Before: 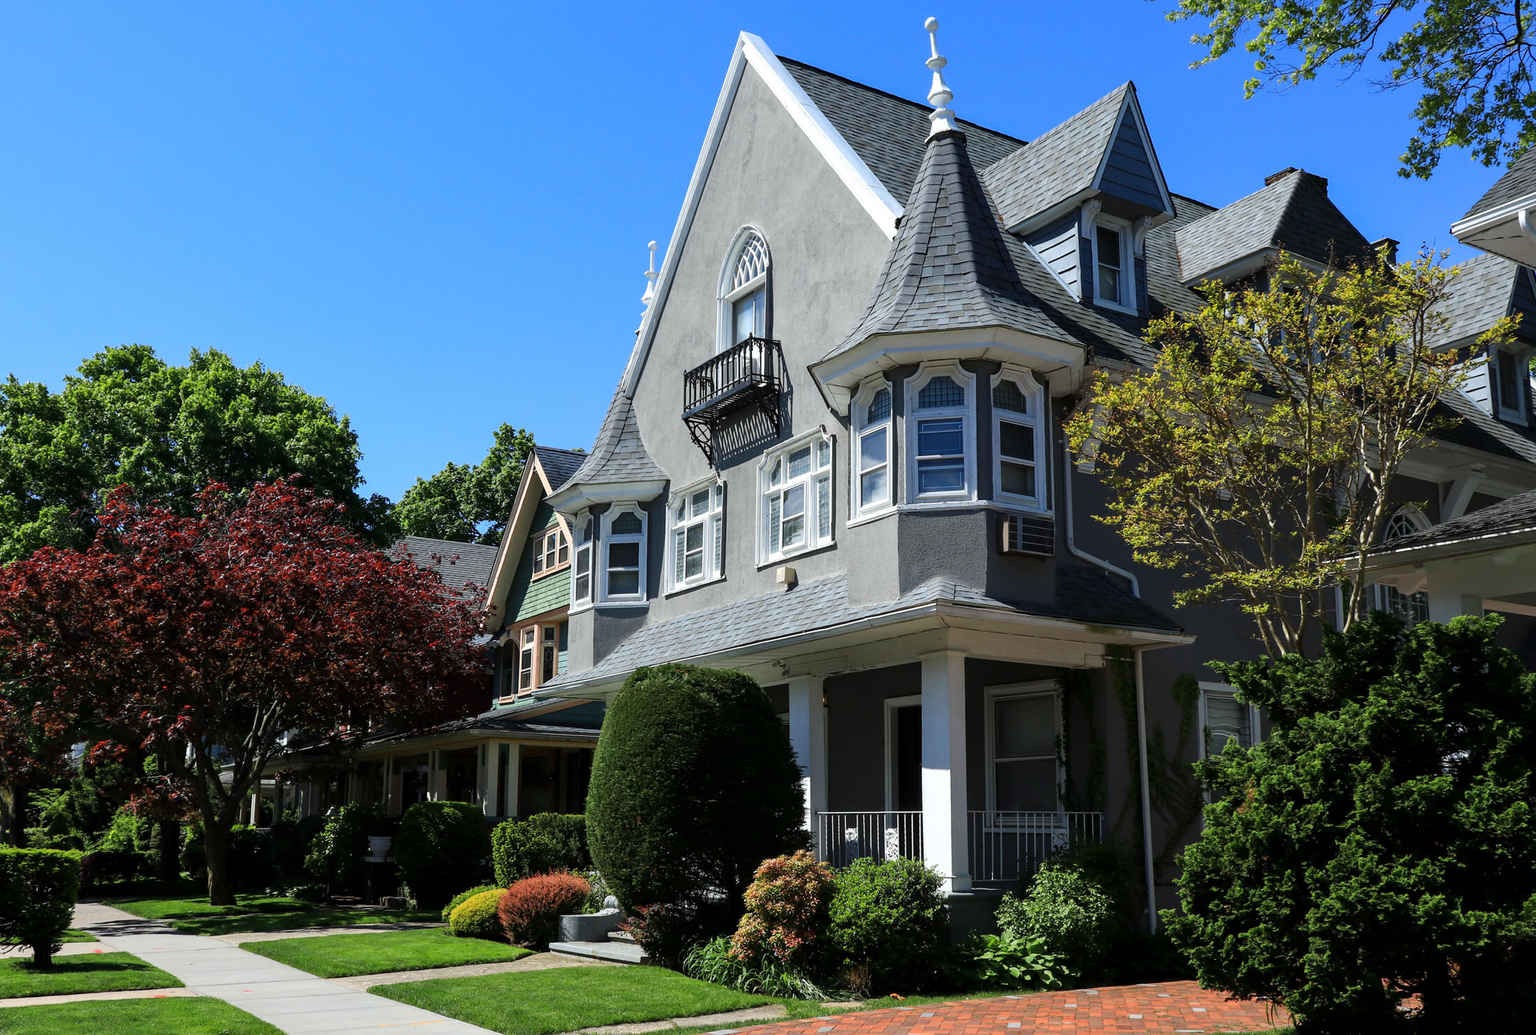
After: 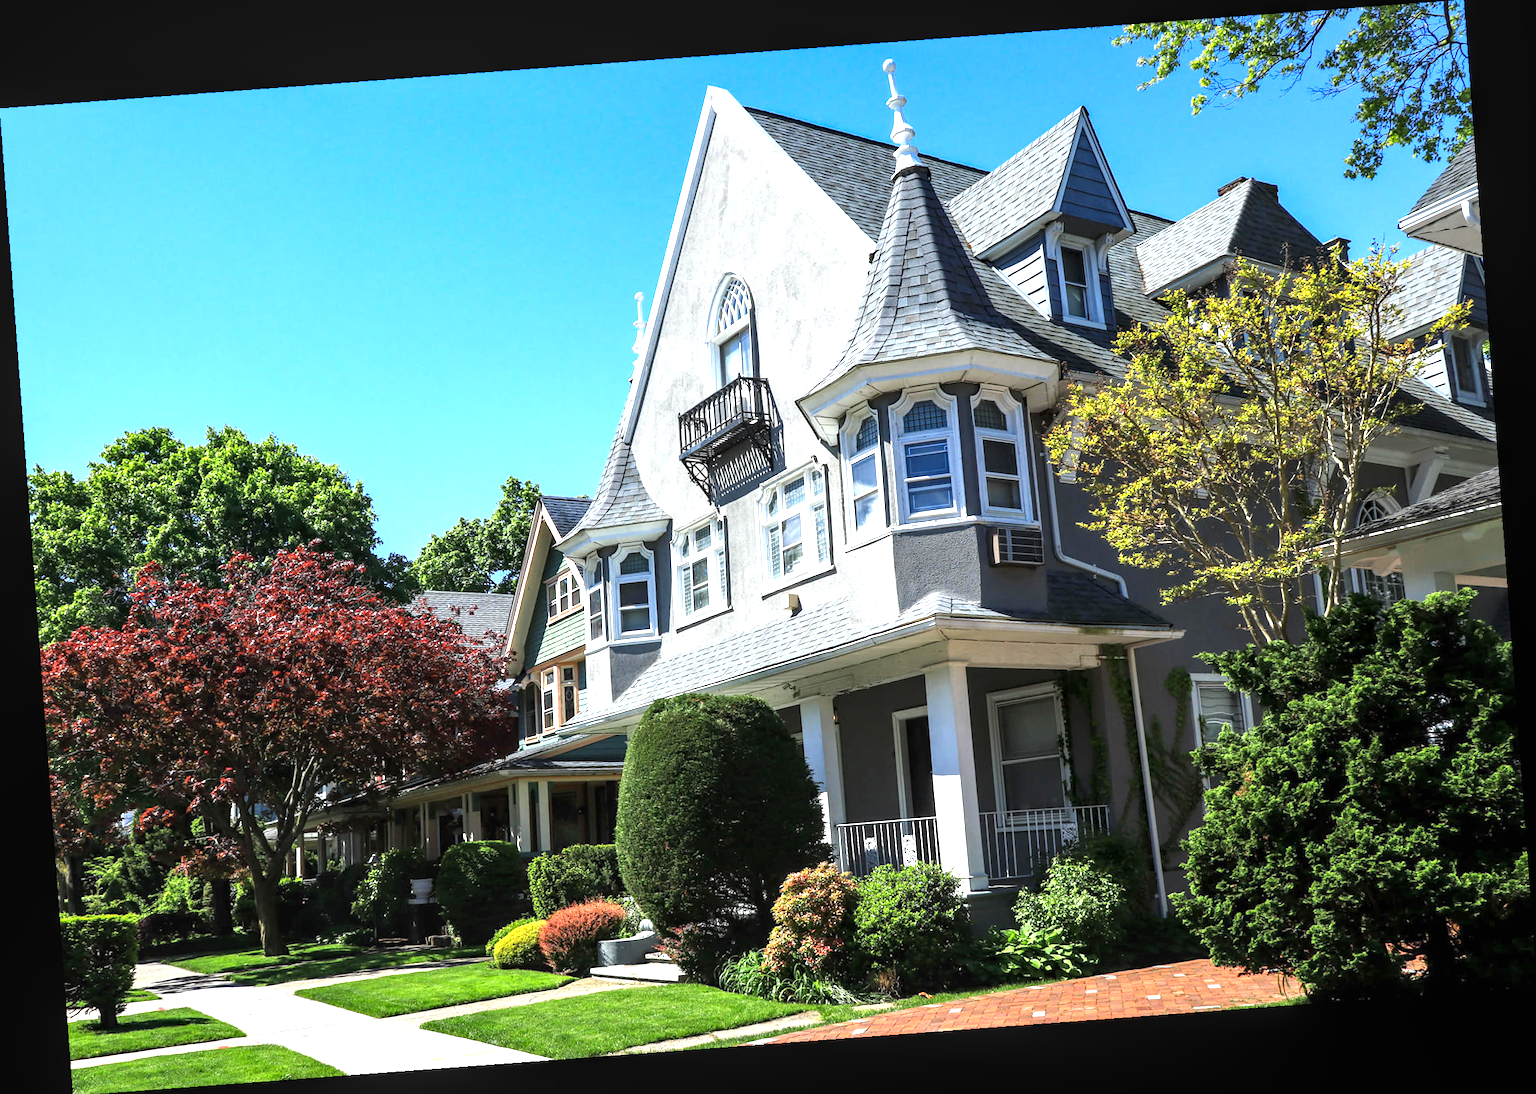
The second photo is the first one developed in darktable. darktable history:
rotate and perspective: rotation -4.25°, automatic cropping off
exposure: black level correction 0, exposure 1.3 EV, compensate highlight preservation false
local contrast: on, module defaults
